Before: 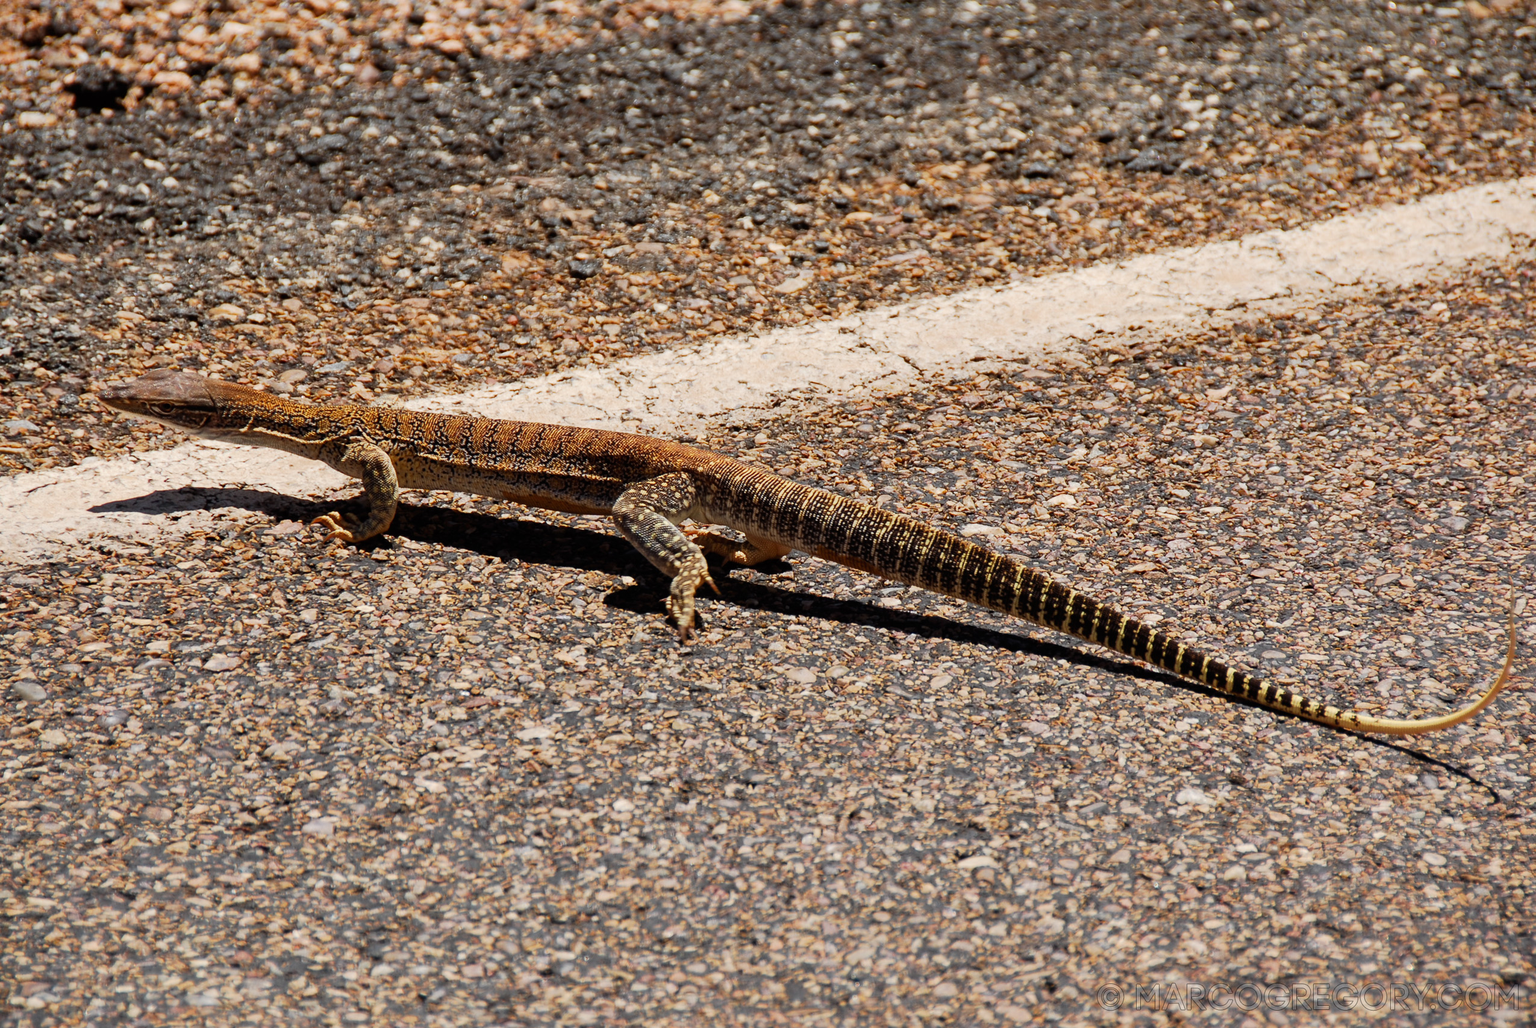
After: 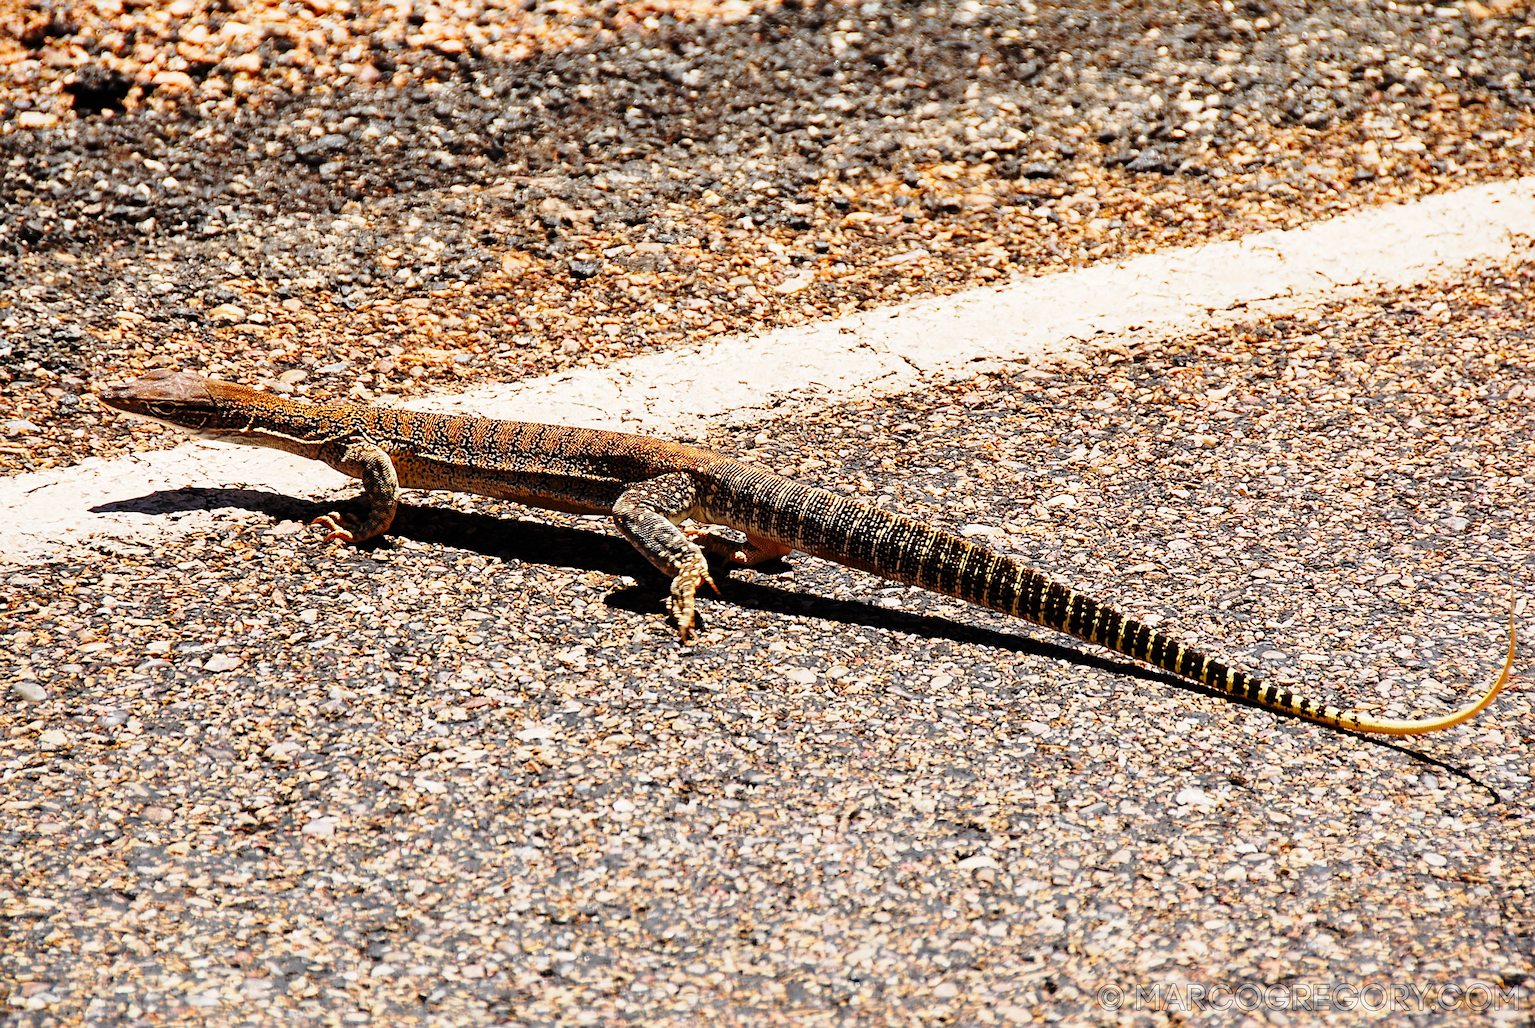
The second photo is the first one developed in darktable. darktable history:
sharpen: on, module defaults
base curve: curves: ch0 [(0, 0) (0.04, 0.03) (0.133, 0.232) (0.448, 0.748) (0.843, 0.968) (1, 1)], preserve colors none
